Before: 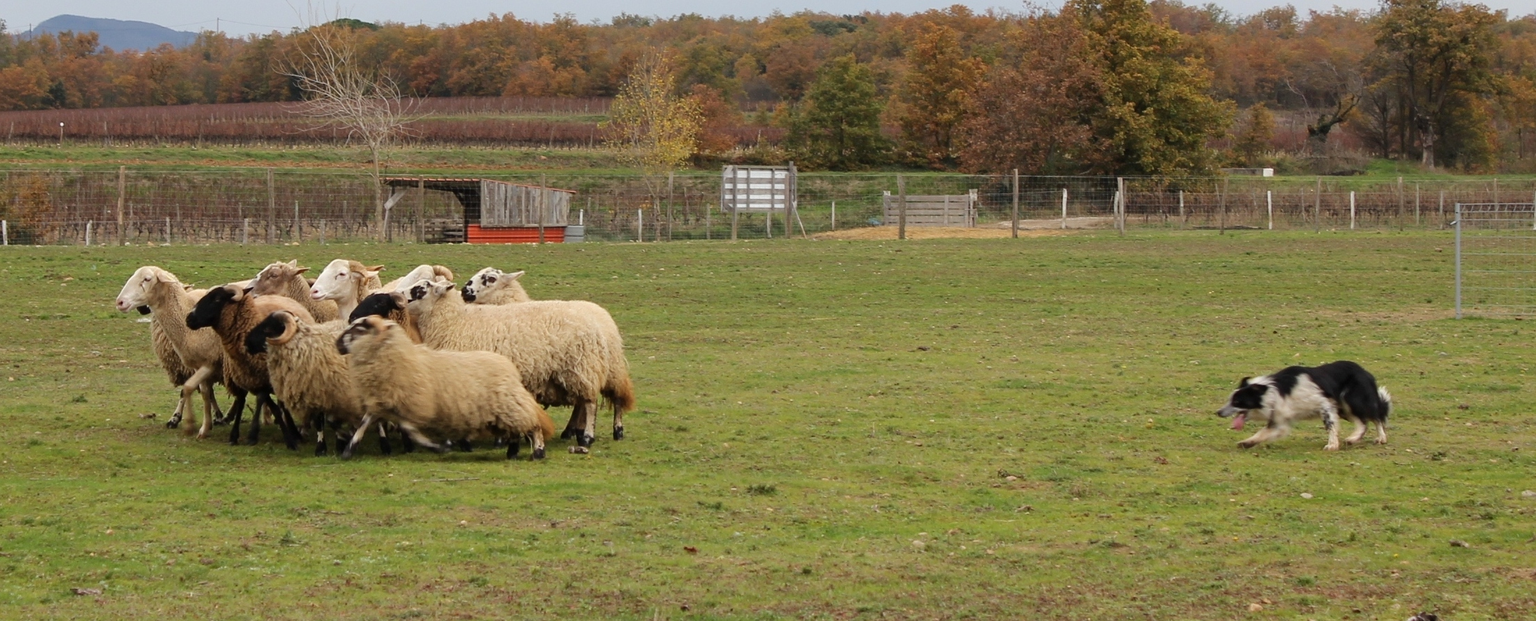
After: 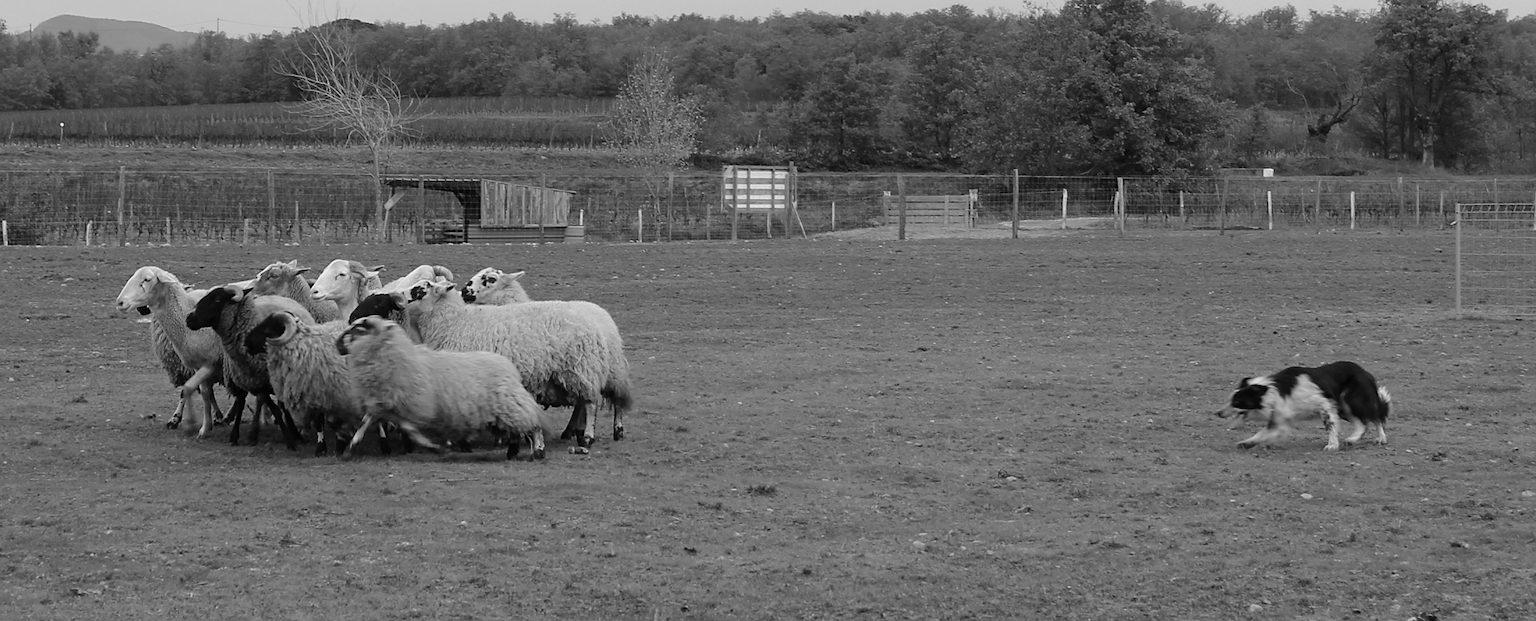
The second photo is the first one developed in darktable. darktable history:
color calibration: output gray [0.18, 0.41, 0.41, 0], gray › normalize channels true, illuminant same as pipeline (D50), adaptation XYZ, x 0.346, y 0.359, gamut compression 0
sharpen: radius 1.458, amount 0.398, threshold 1.271
